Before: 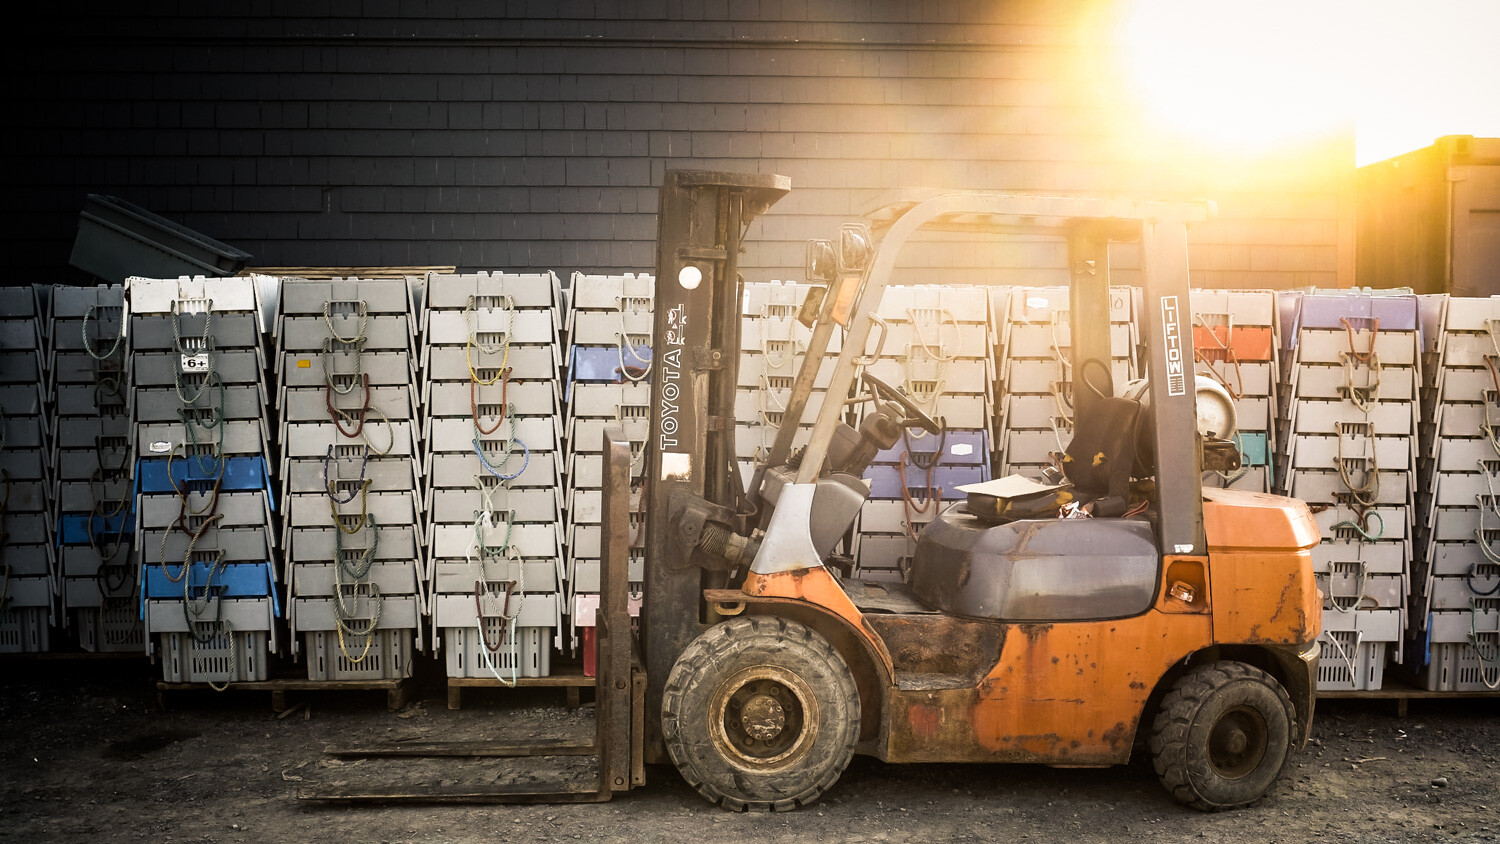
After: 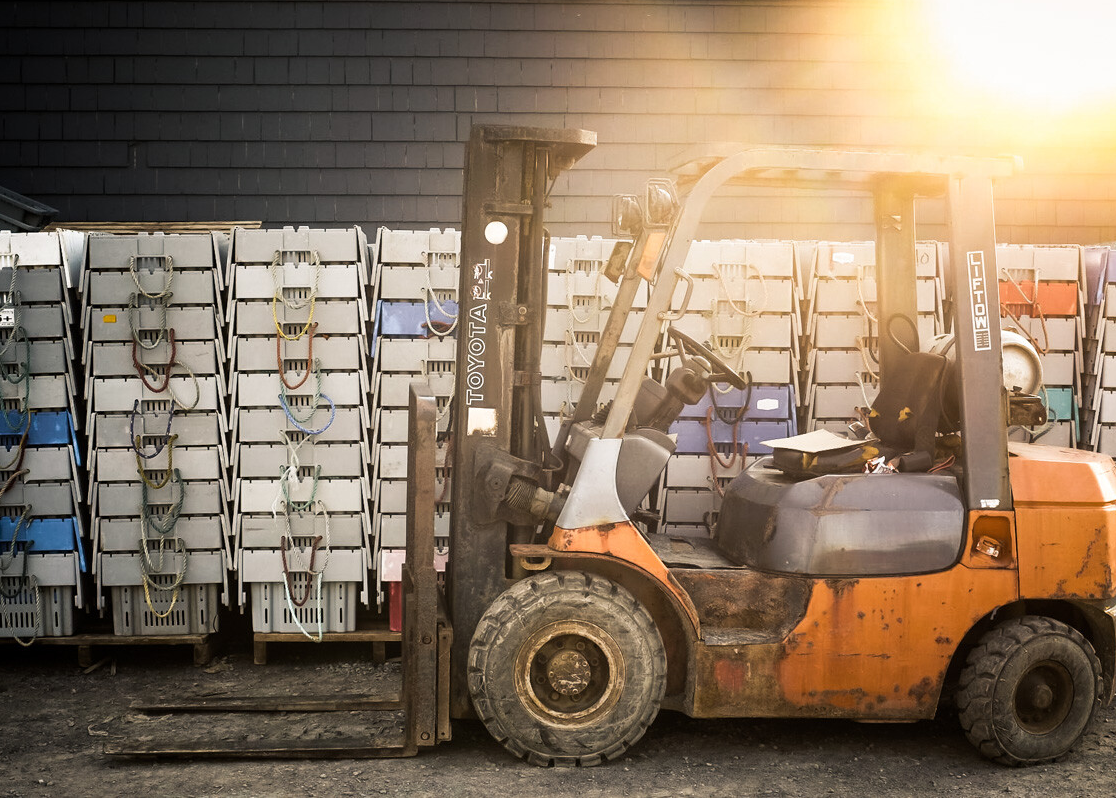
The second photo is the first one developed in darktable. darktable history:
crop and rotate: left 12.963%, top 5.424%, right 12.608%
